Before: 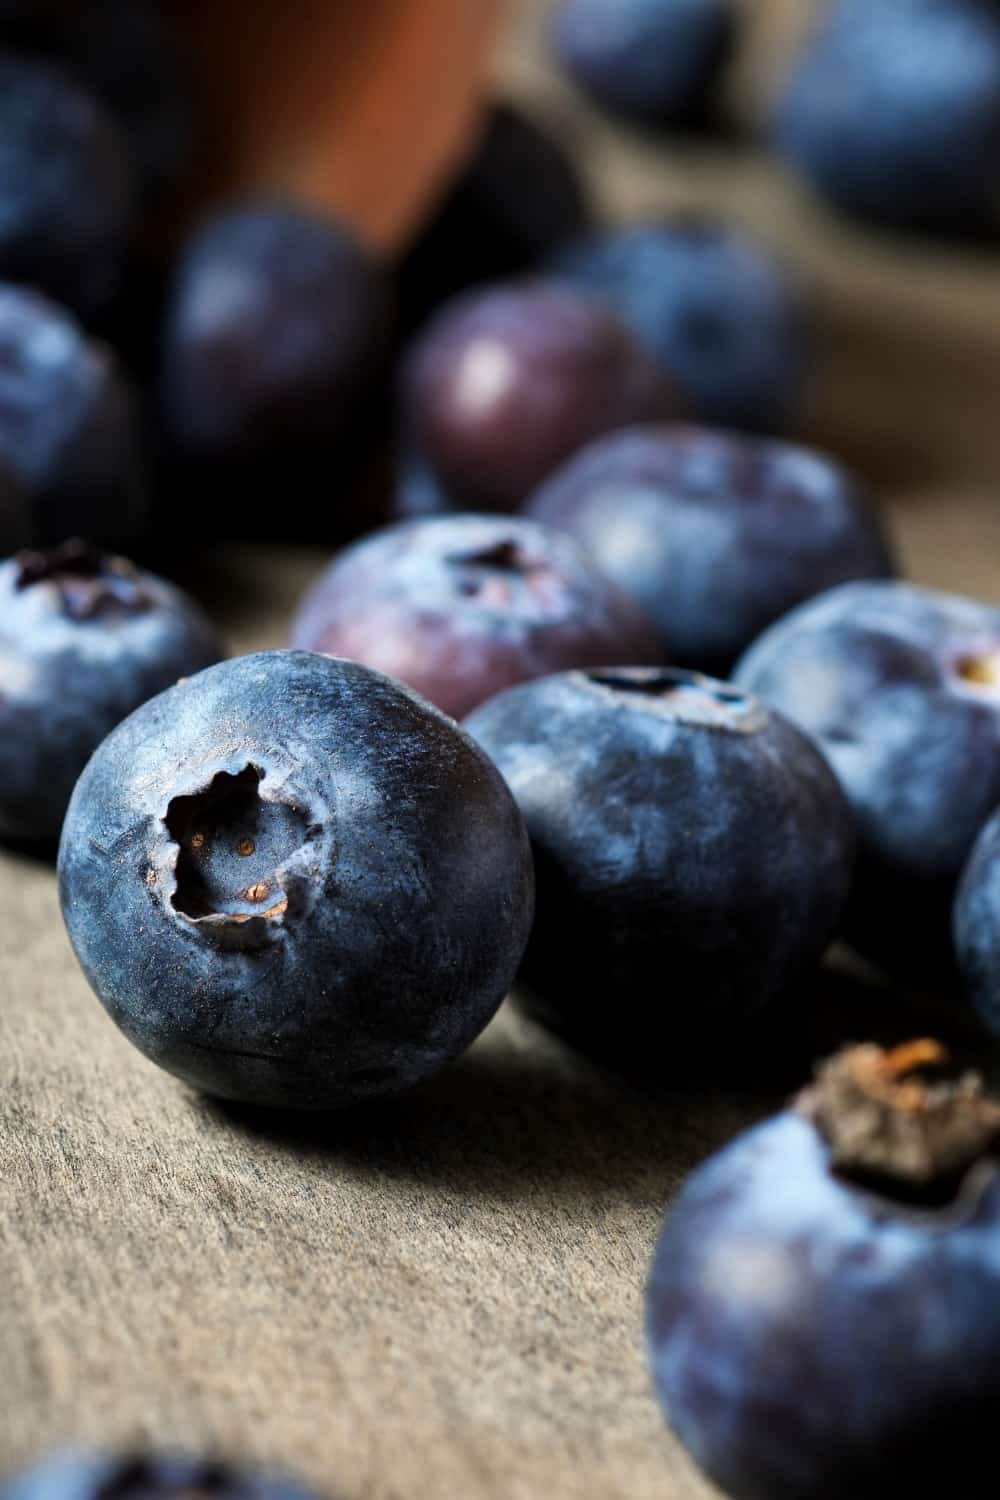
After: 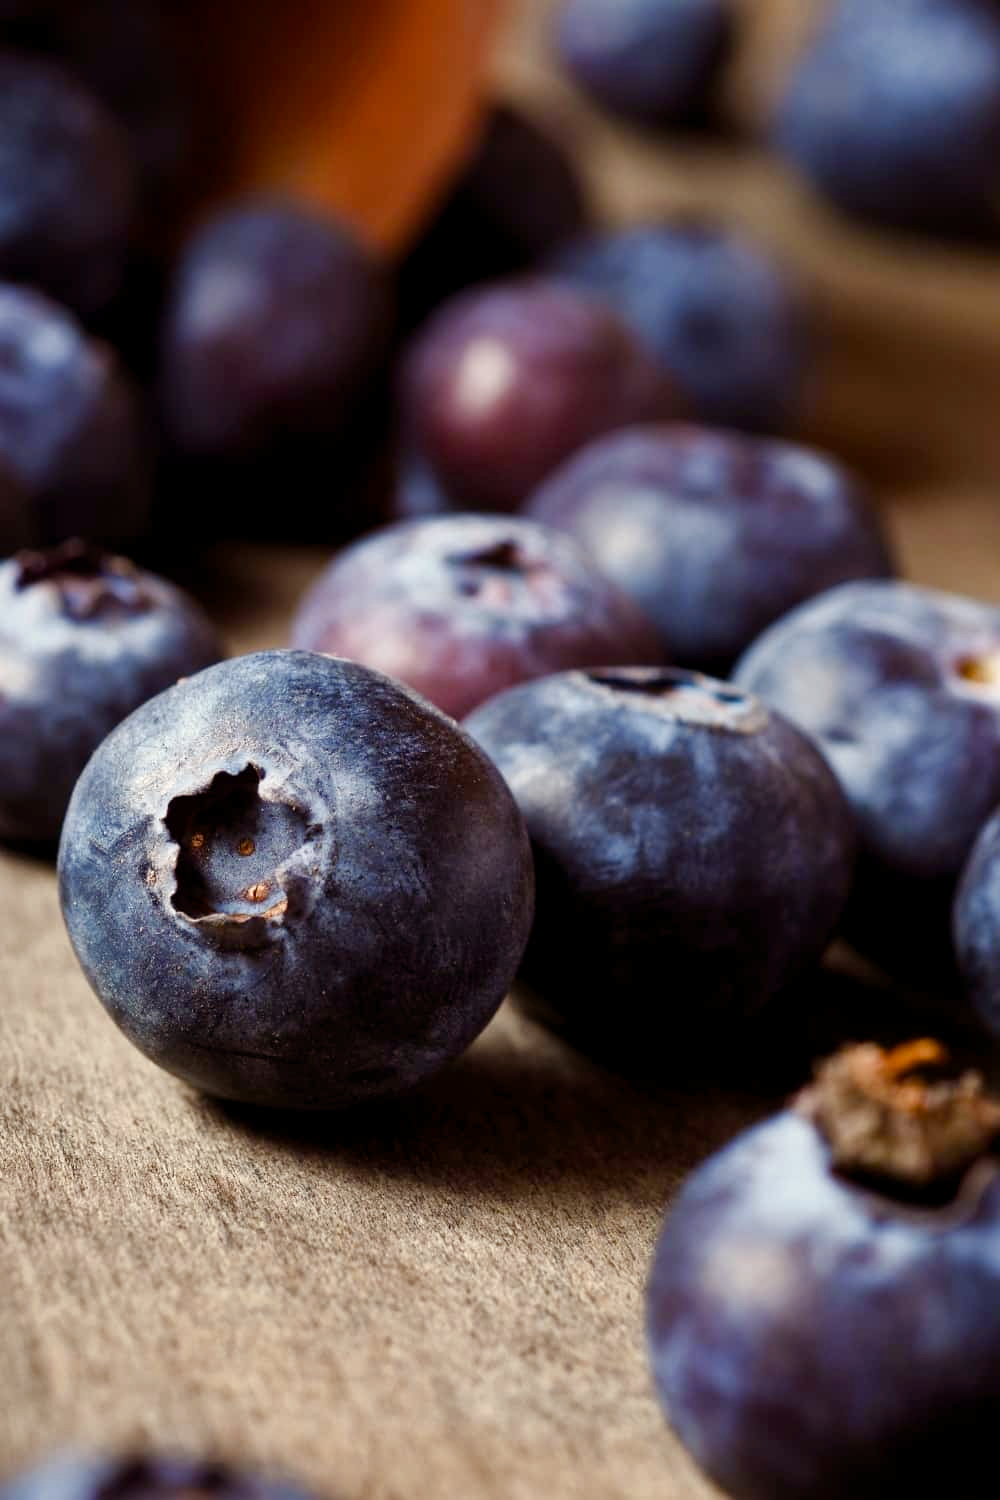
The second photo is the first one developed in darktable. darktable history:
color balance rgb: power › chroma 1.556%, power › hue 25.84°, highlights gain › chroma 2.049%, highlights gain › hue 66.05°, perceptual saturation grading › global saturation 0.047%, perceptual saturation grading › highlights -33.495%, perceptual saturation grading › mid-tones 15.001%, perceptual saturation grading › shadows 47.251%, global vibrance 5.92%
